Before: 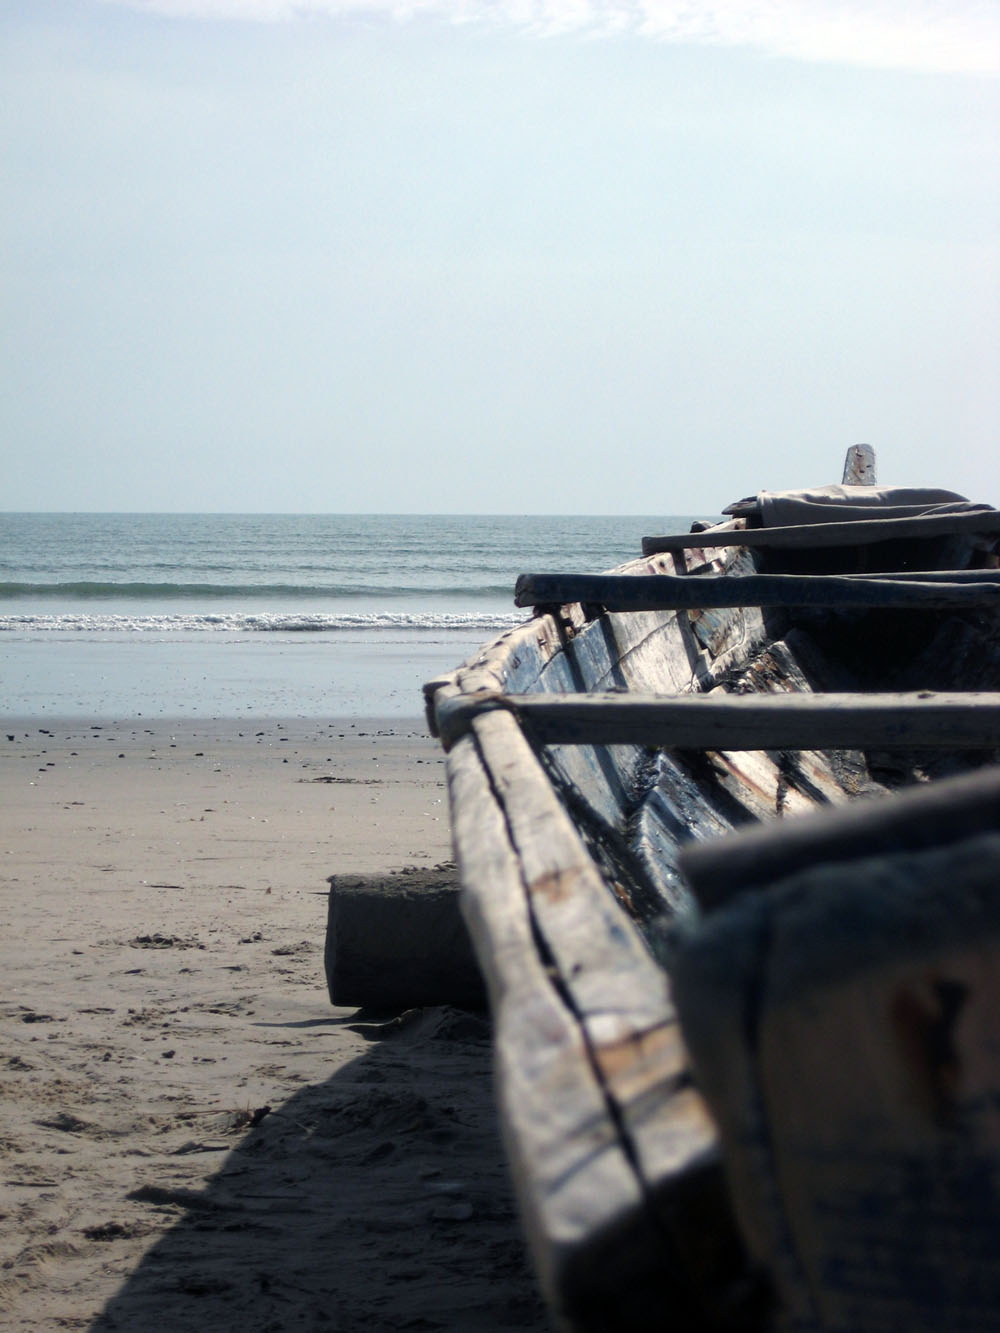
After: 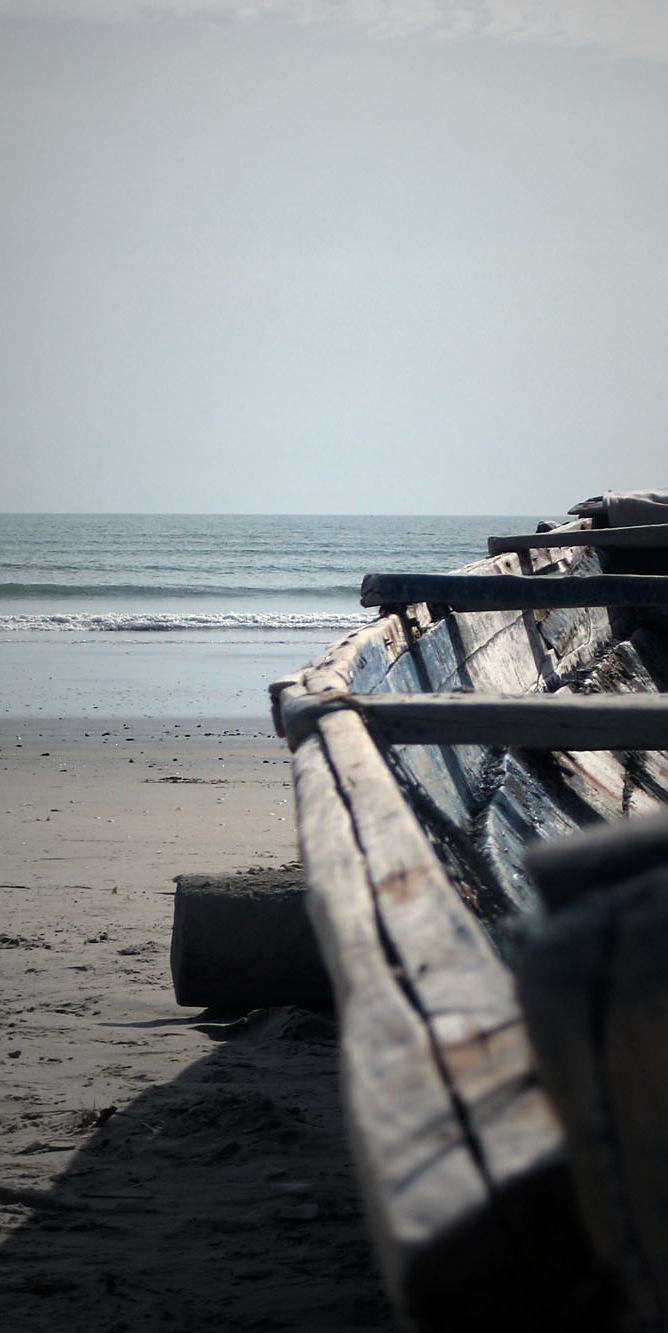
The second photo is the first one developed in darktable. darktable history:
sharpen: radius 1.512, amount 0.366, threshold 1.312
crop: left 15.42%, right 17.78%
vignetting: fall-off start 16.23%, fall-off radius 99.84%, saturation -0.653, width/height ratio 0.715, unbound false
